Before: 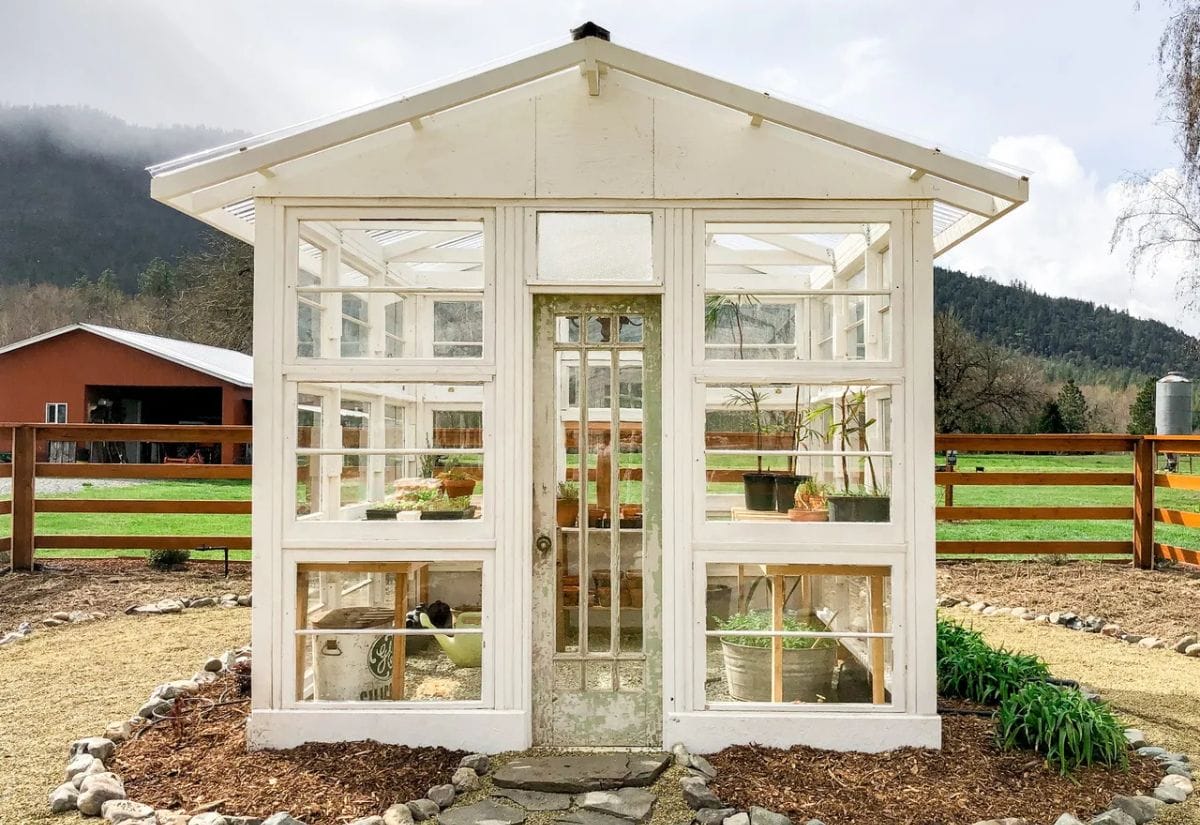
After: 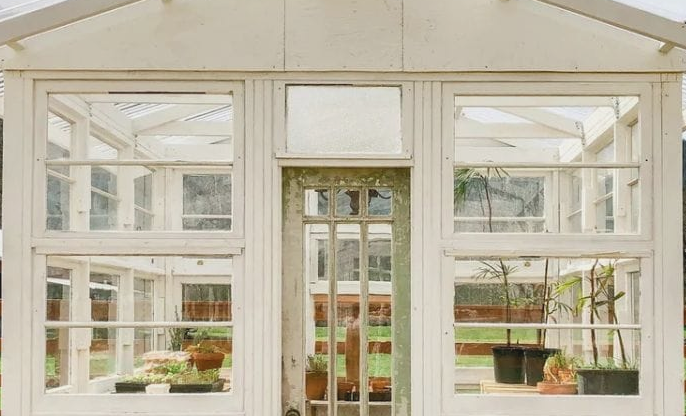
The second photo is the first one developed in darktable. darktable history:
crop: left 20.932%, top 15.471%, right 21.848%, bottom 34.081%
contrast brightness saturation: contrast -0.1, saturation -0.1
